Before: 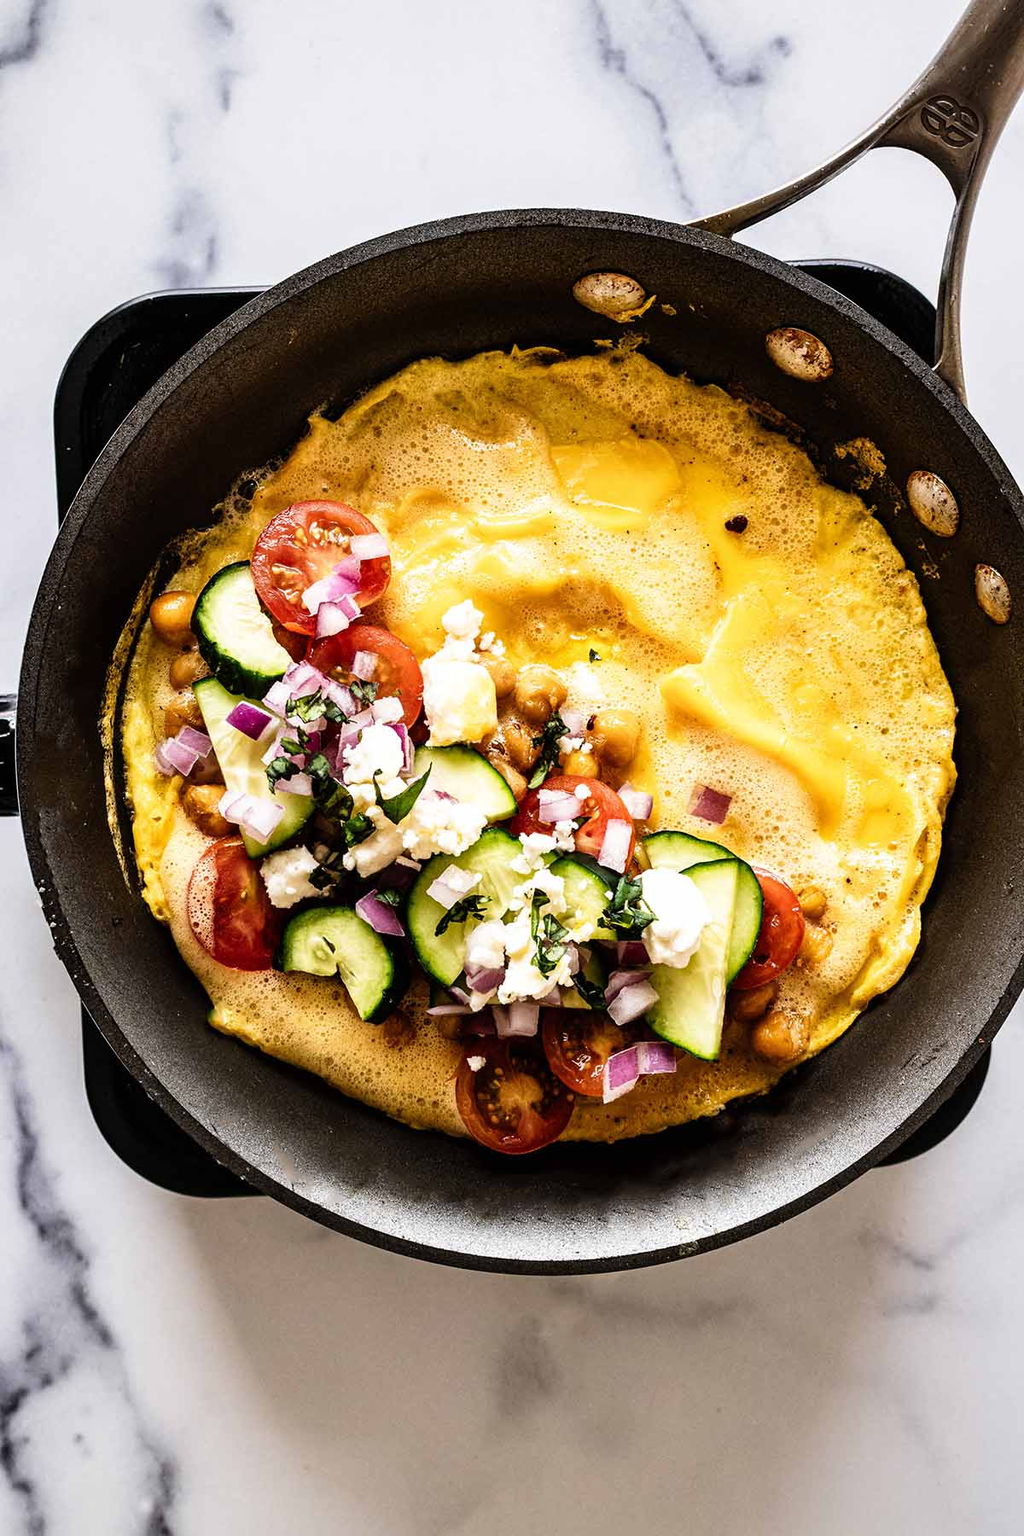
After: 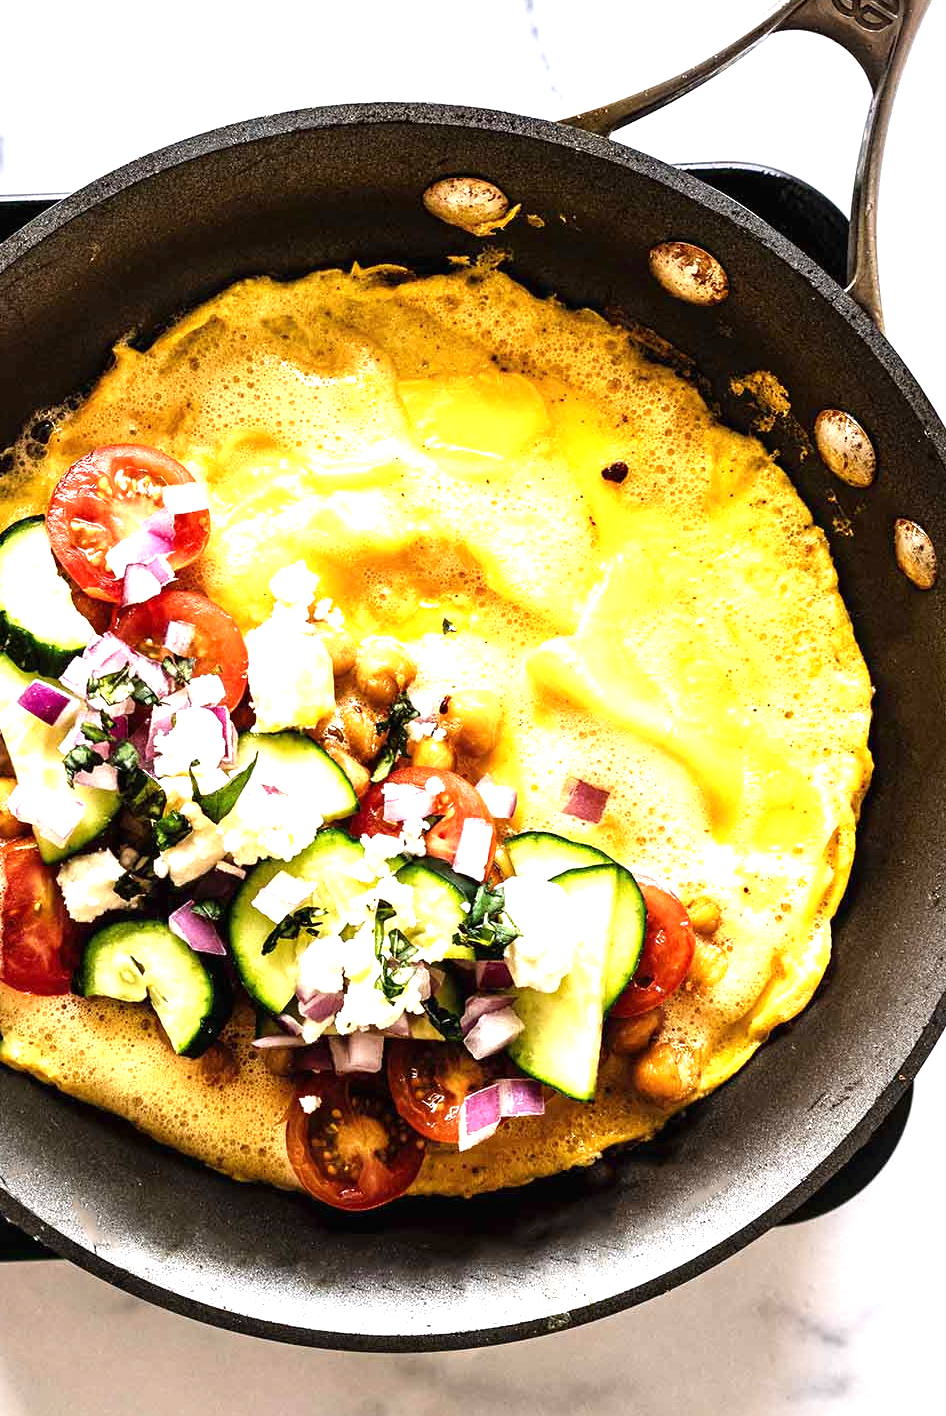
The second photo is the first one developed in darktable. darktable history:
exposure: black level correction 0, exposure 0.9 EV, compensate highlight preservation false
crop and rotate: left 20.74%, top 7.912%, right 0.375%, bottom 13.378%
